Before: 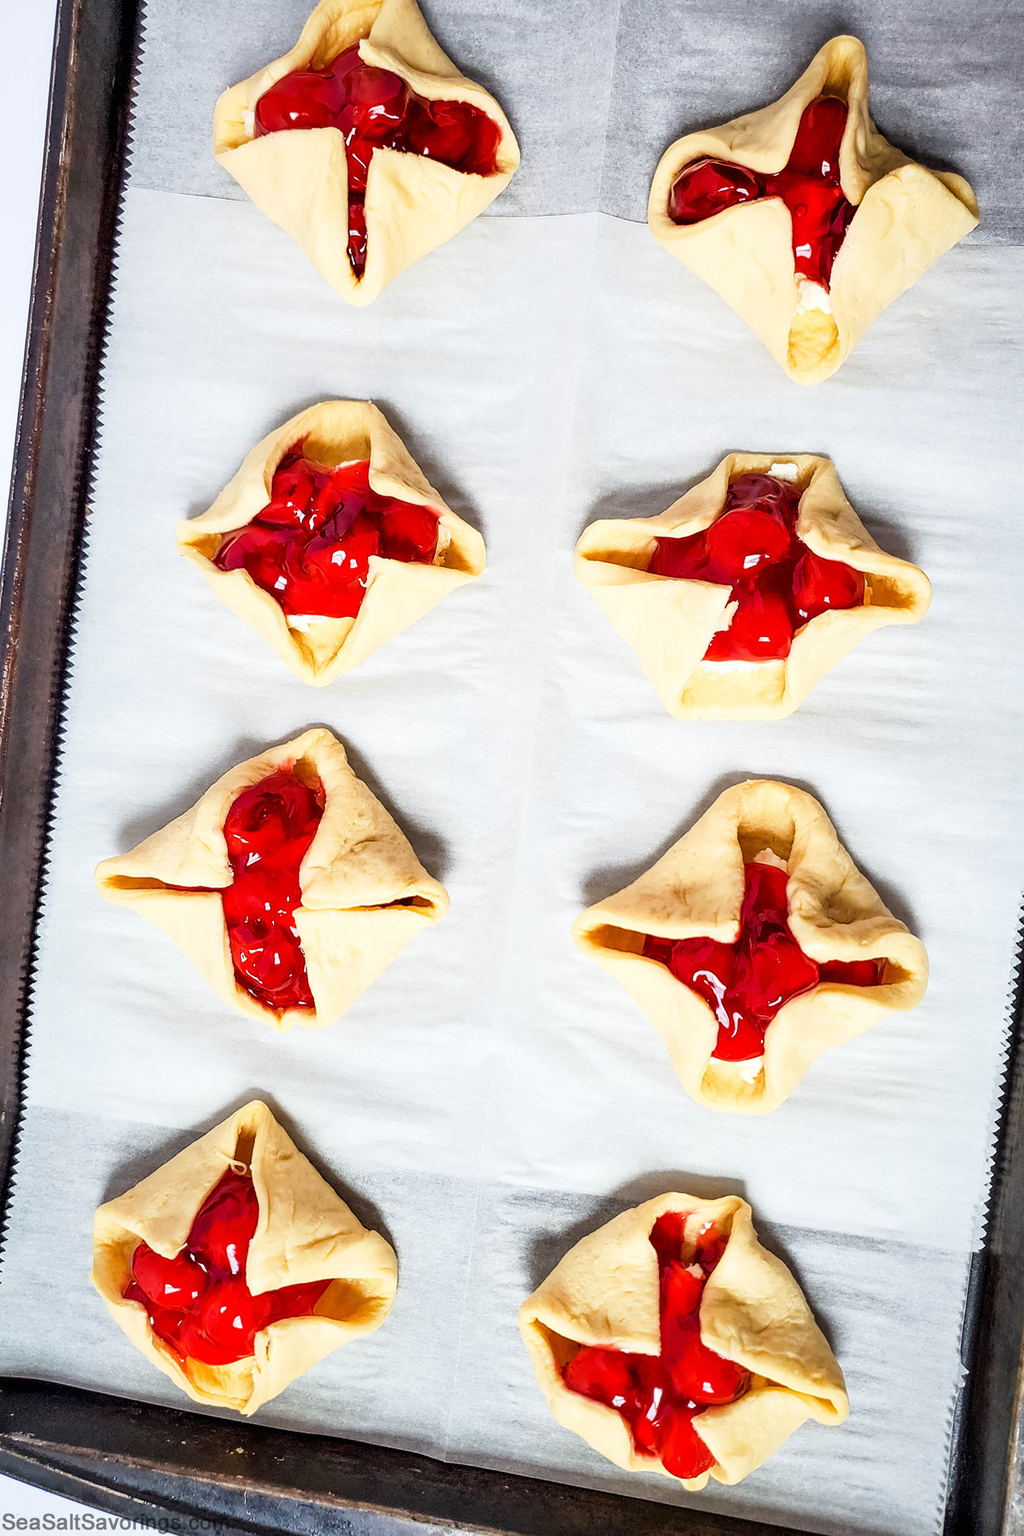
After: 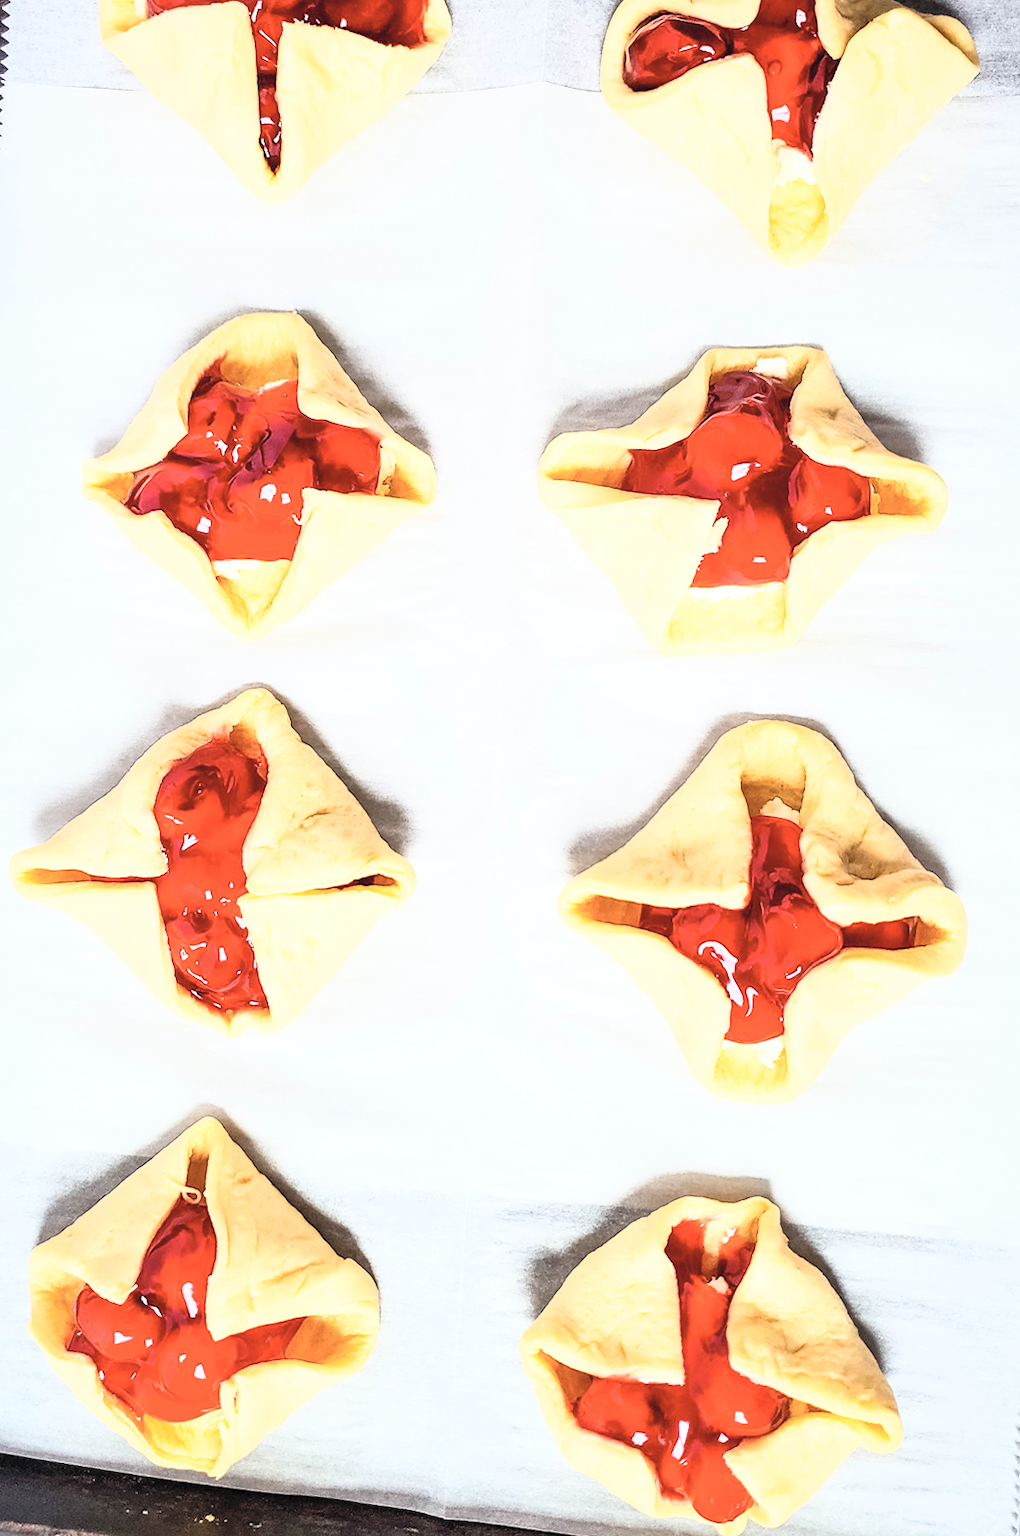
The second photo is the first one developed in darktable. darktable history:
contrast brightness saturation: contrast 0.371, brightness 0.531
crop and rotate: angle 3.05°, left 5.959%, top 5.672%
